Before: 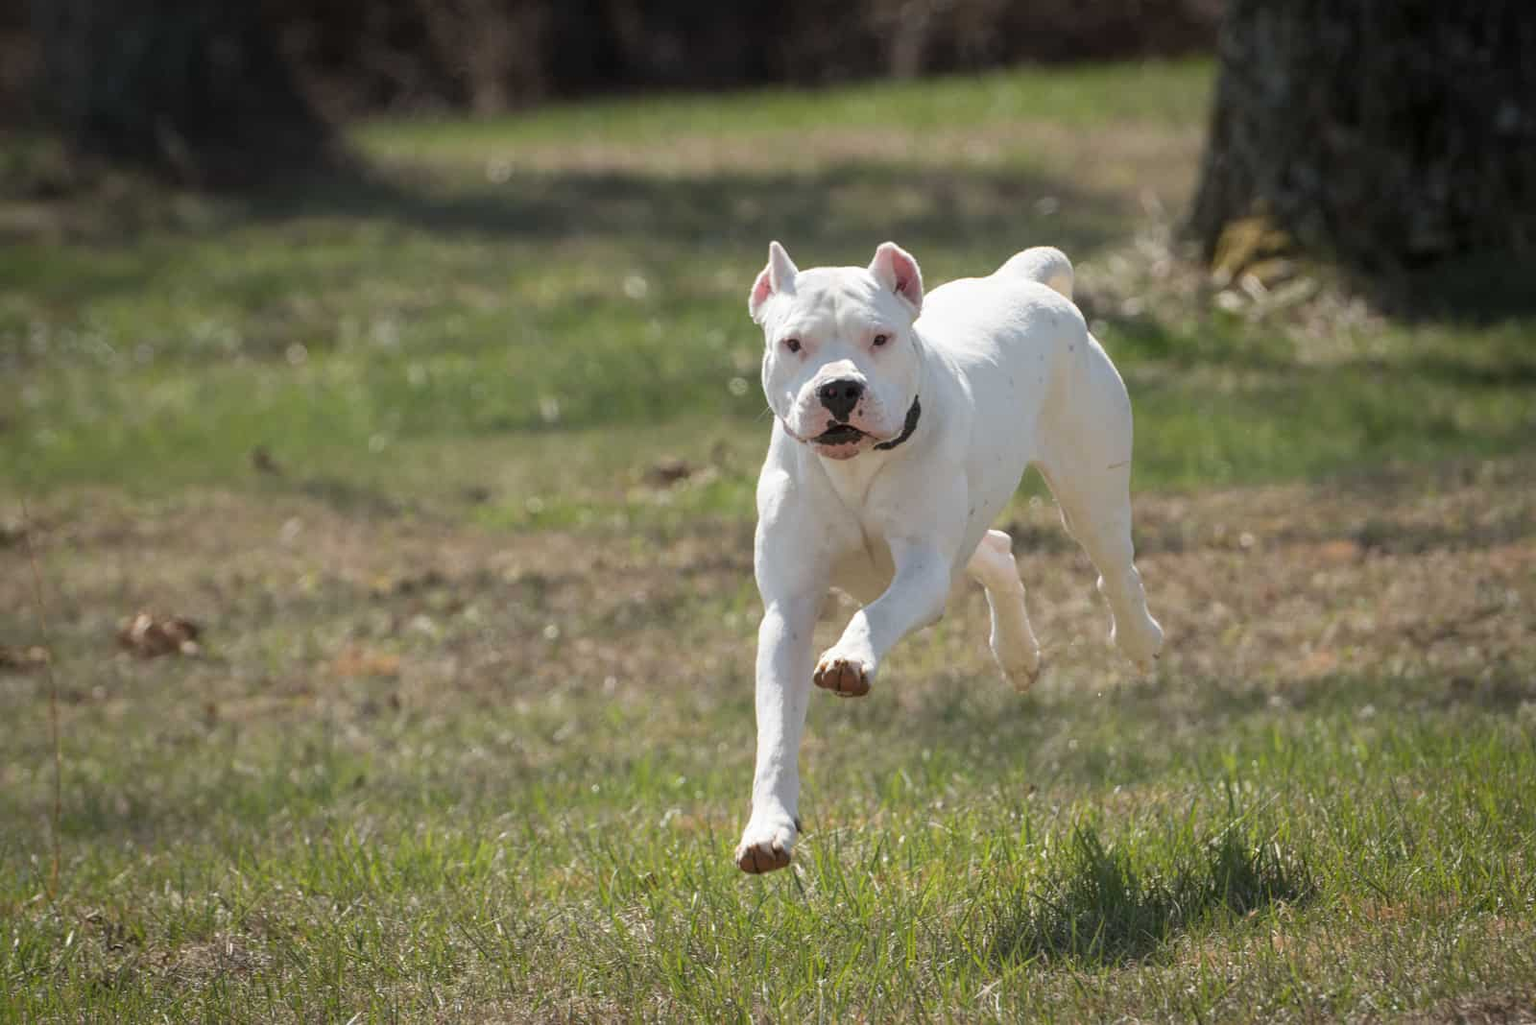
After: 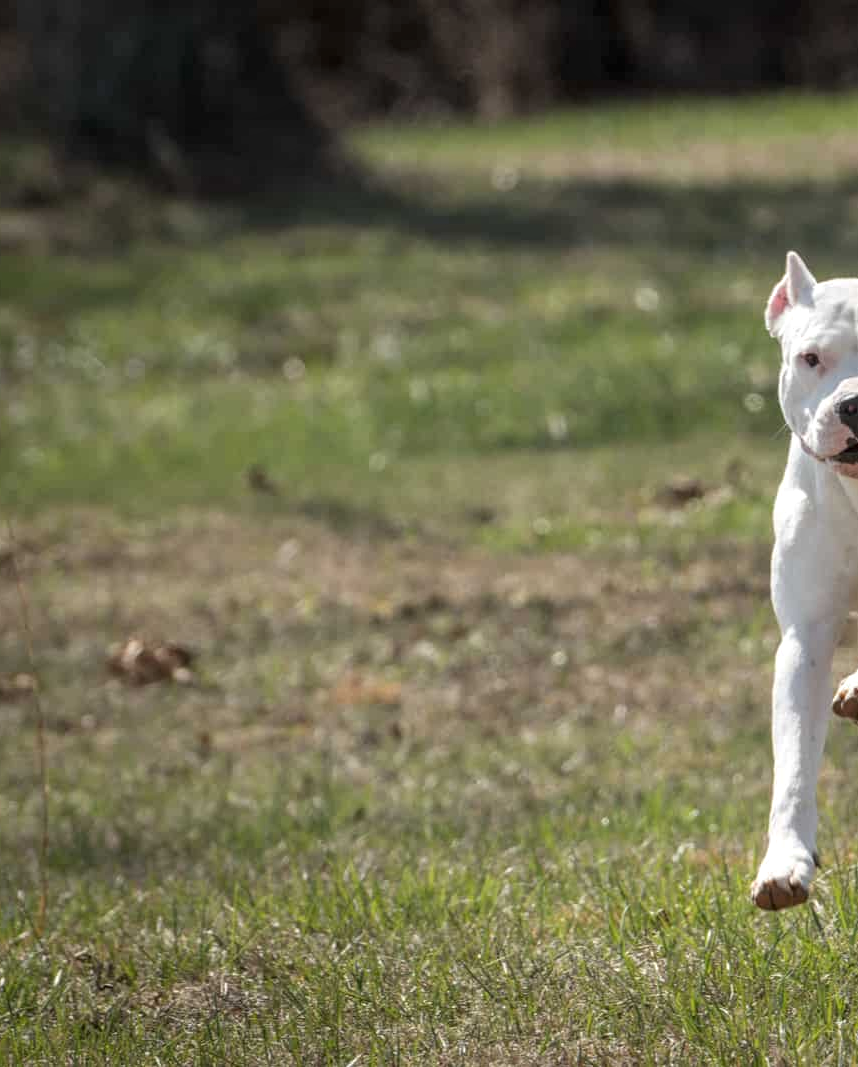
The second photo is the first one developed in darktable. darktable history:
crop: left 0.972%, right 45.398%, bottom 0.085%
local contrast: detail 130%
